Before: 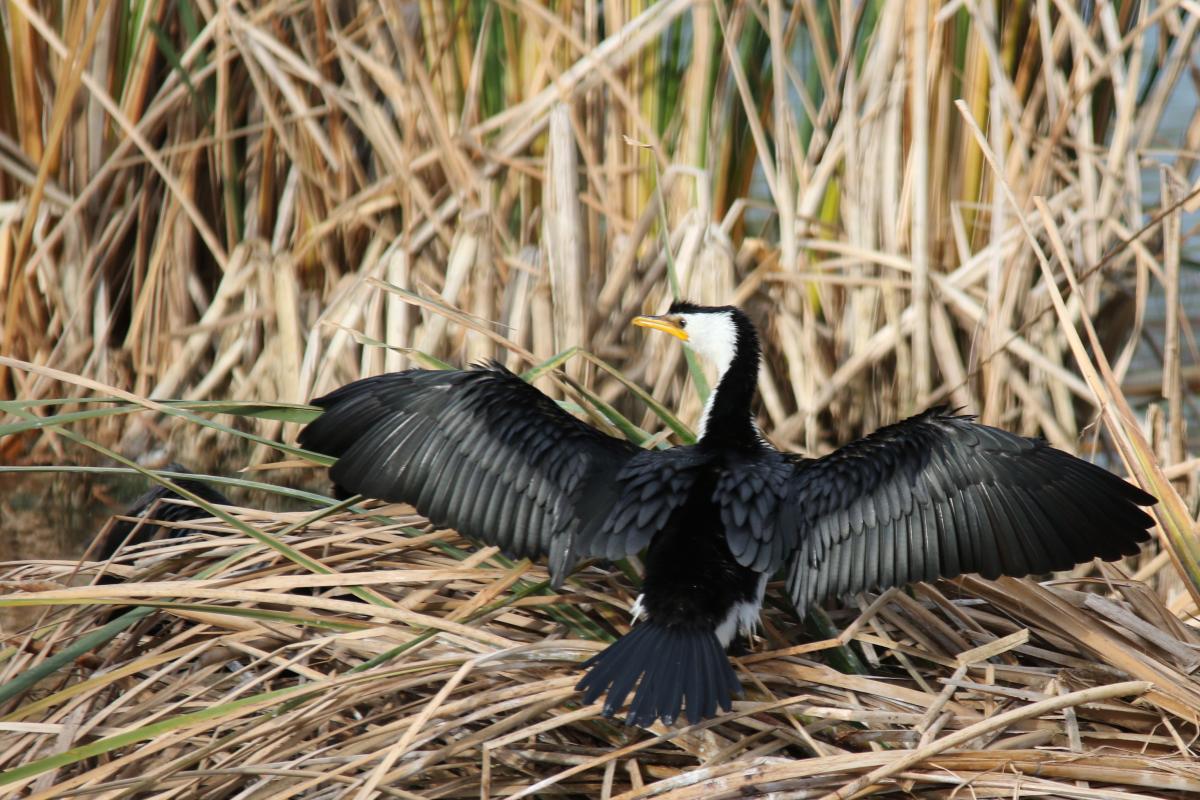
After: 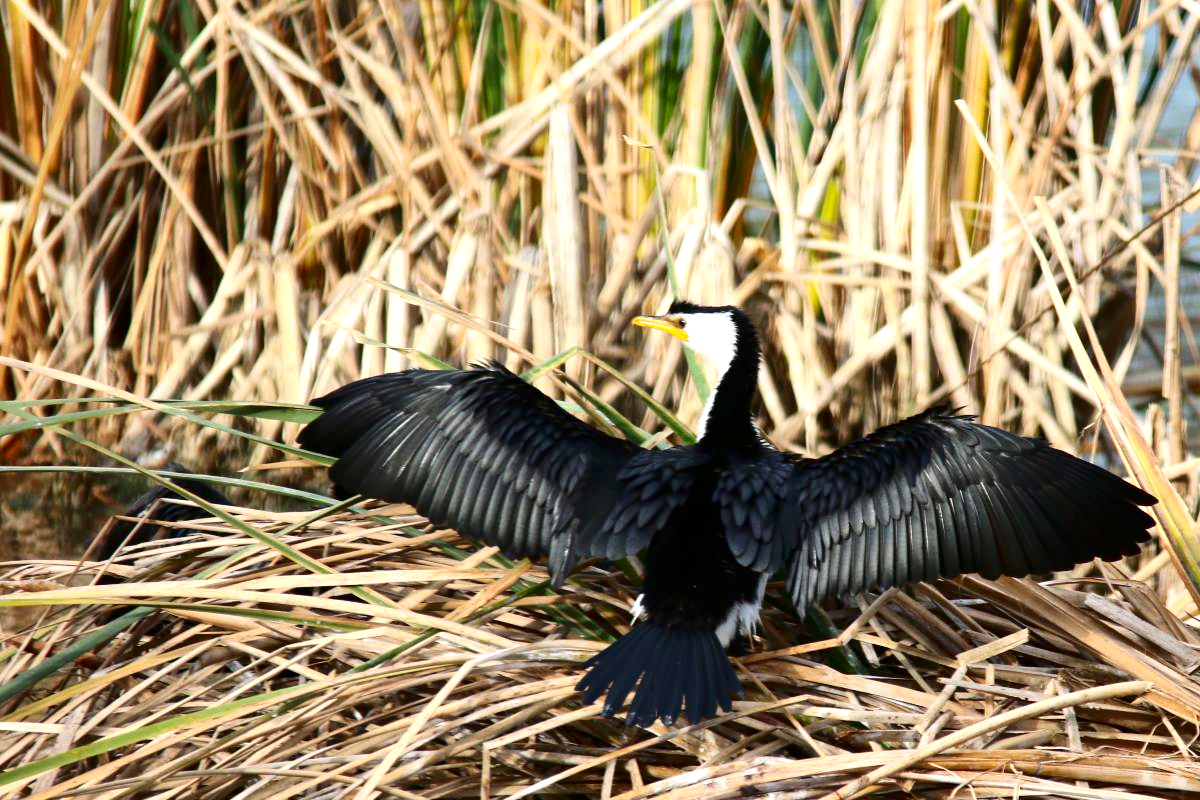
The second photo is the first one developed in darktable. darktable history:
contrast brightness saturation: contrast 0.19, brightness -0.11, saturation 0.21
exposure: exposure 0.574 EV, compensate highlight preservation false
